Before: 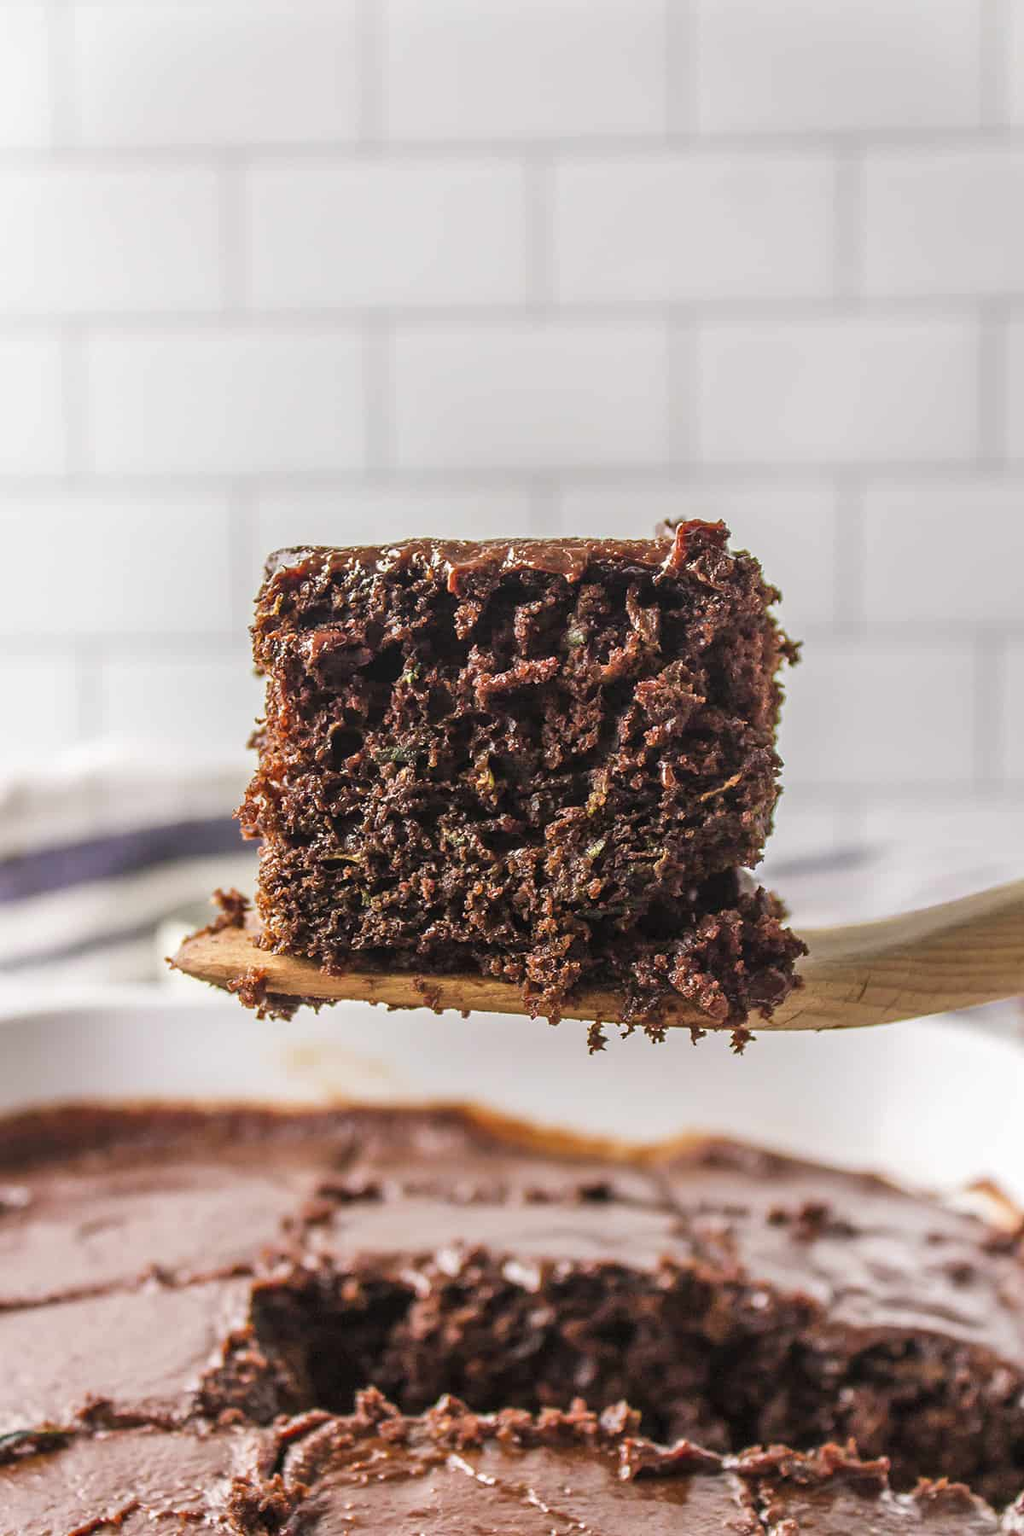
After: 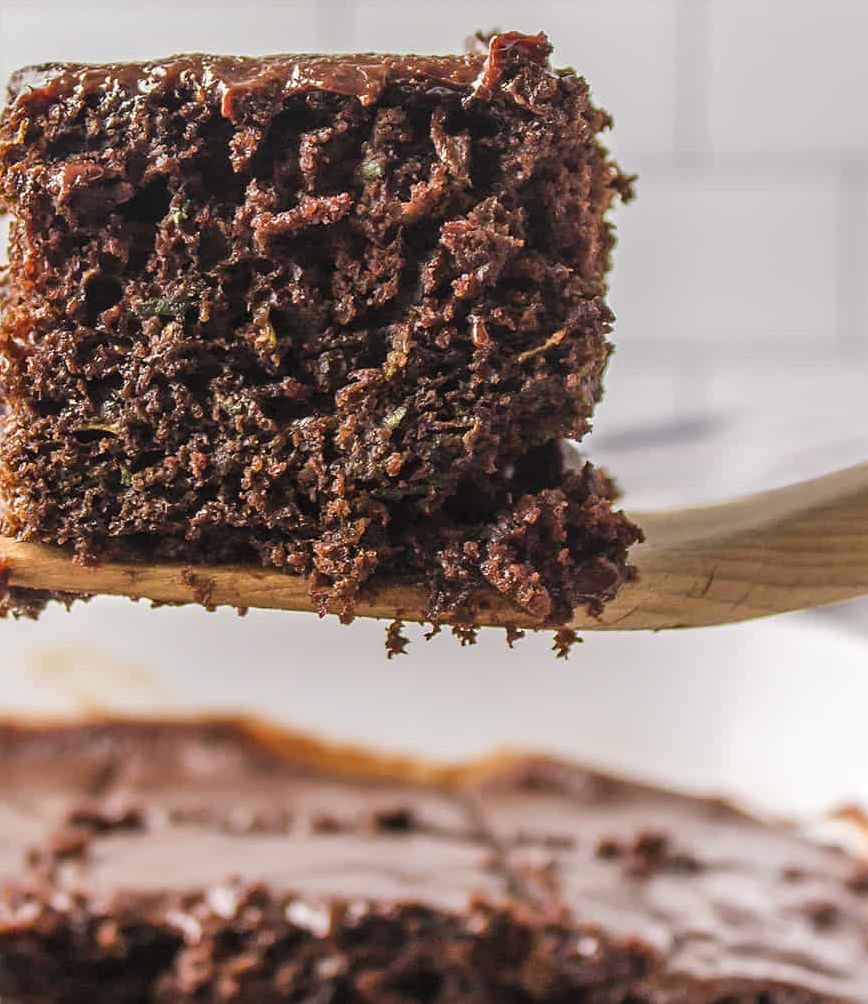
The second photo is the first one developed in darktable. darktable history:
crop and rotate: left 25.313%, top 32.095%, right 2.34%, bottom 12.074%
